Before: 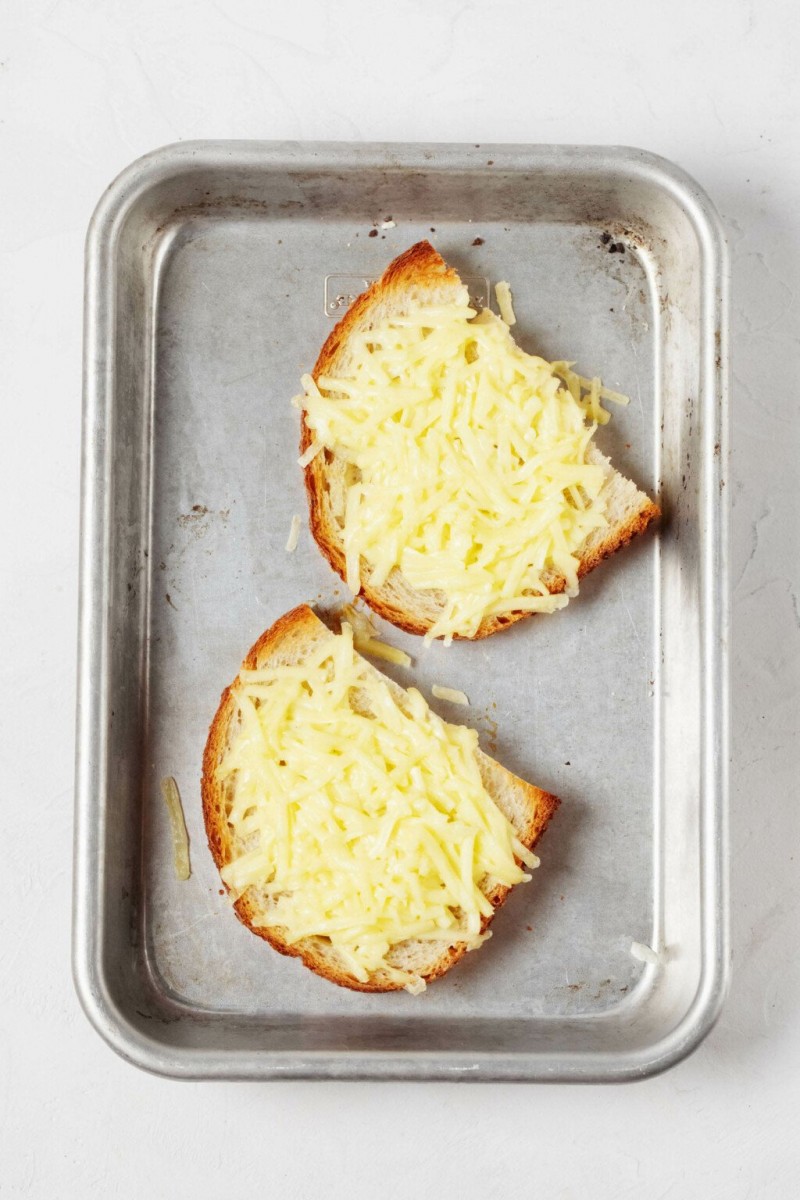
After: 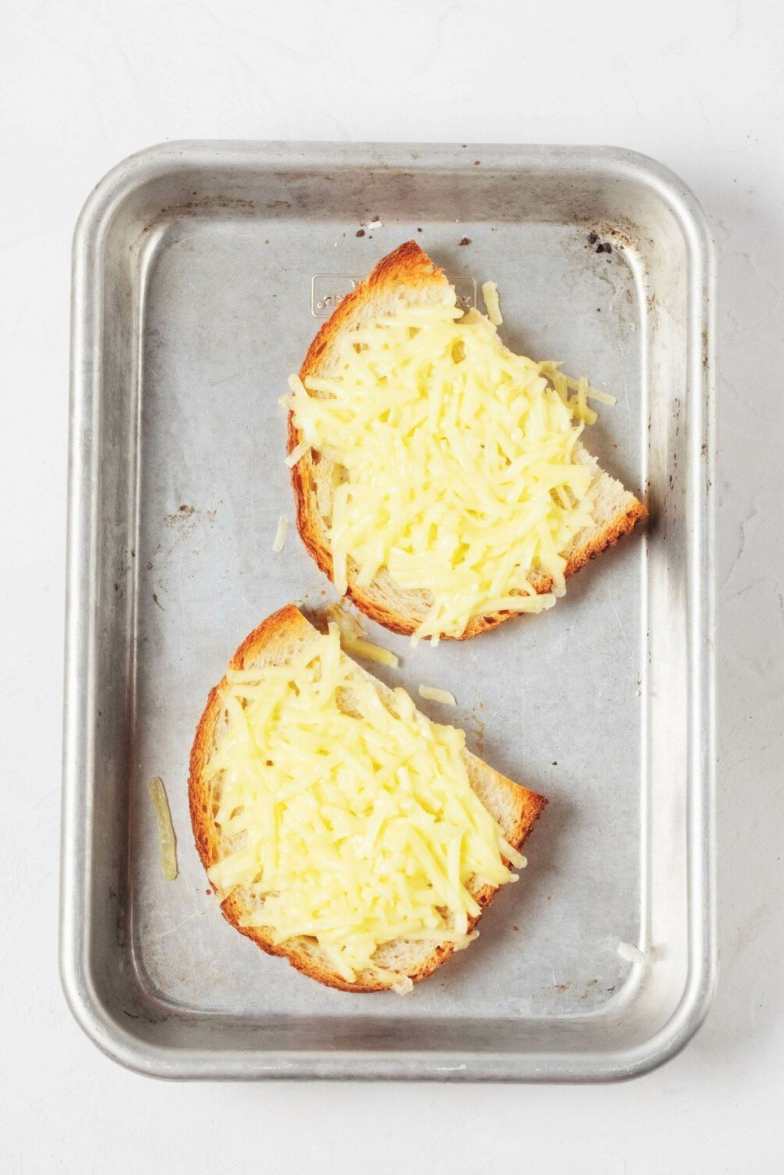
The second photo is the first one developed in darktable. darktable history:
contrast brightness saturation: brightness 0.149
crop: left 1.664%, right 0.285%, bottom 2.026%
